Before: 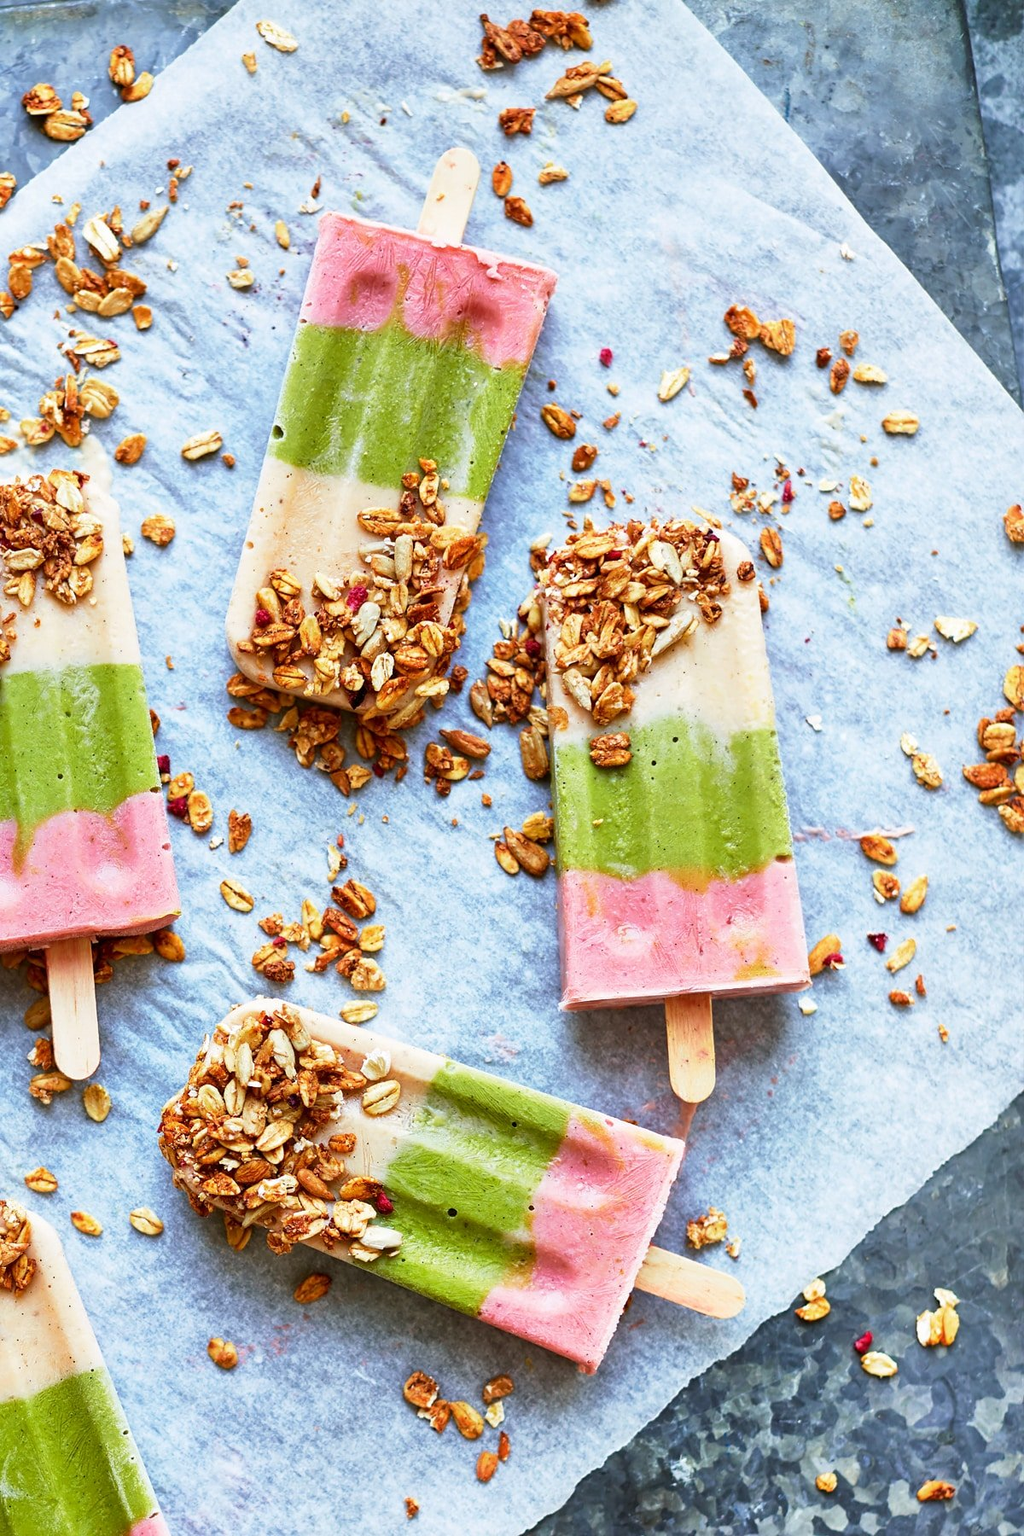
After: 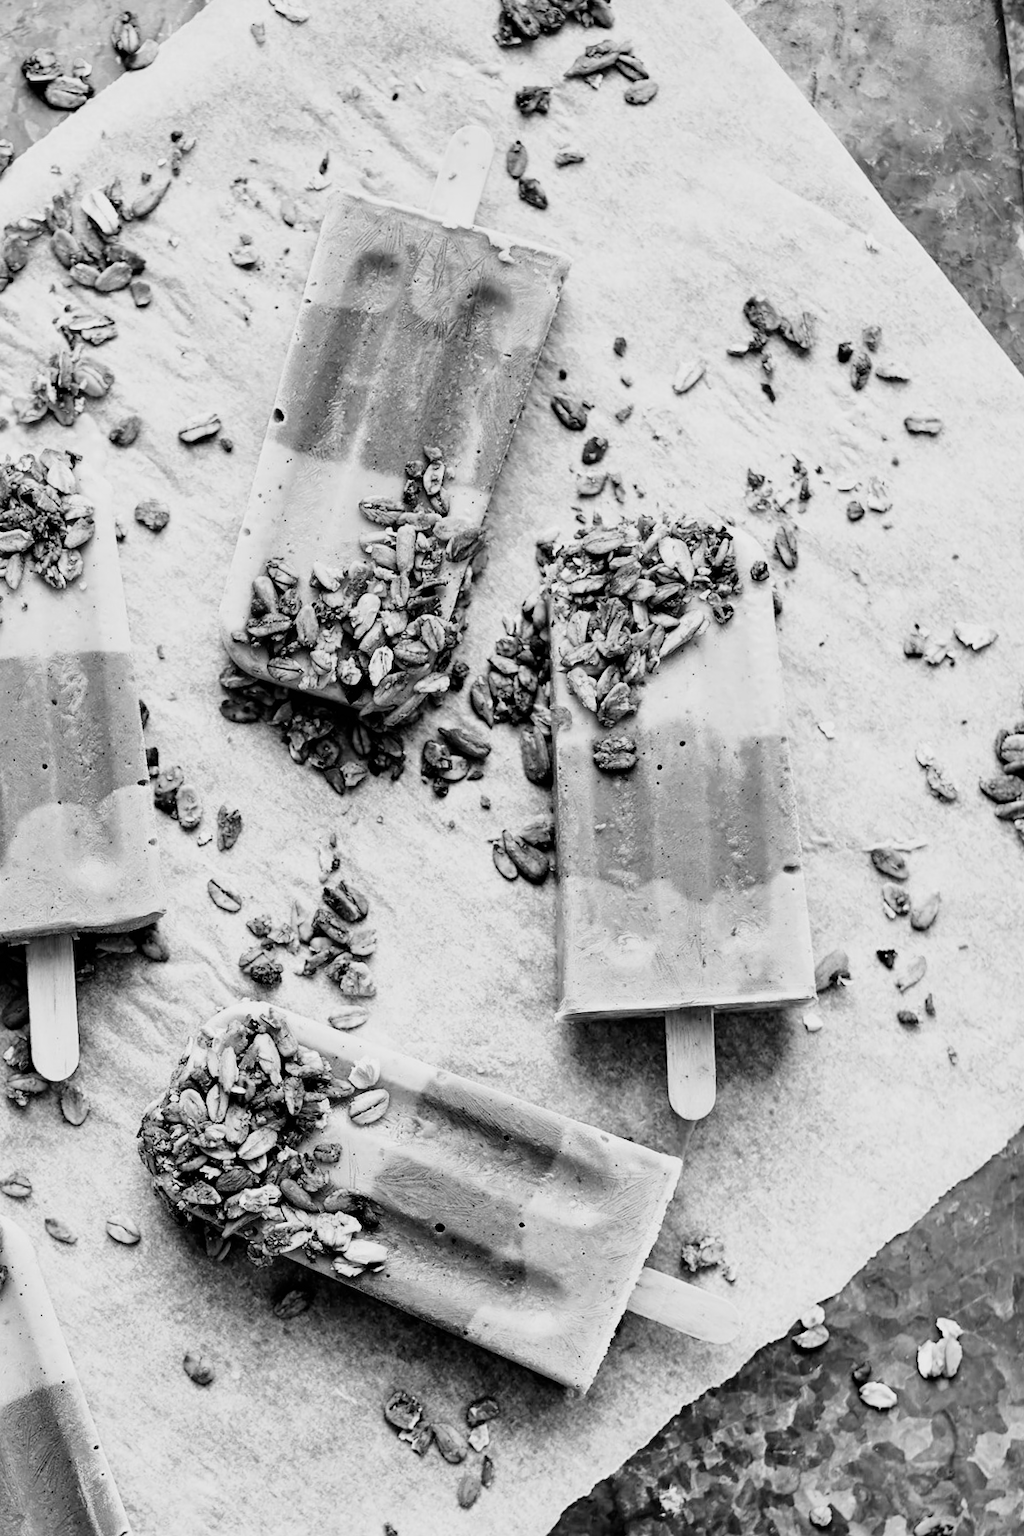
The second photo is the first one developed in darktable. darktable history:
color calibration: output gray [0.21, 0.42, 0.37, 0], illuminant same as pipeline (D50), adaptation XYZ, x 0.346, y 0.358, temperature 5004.78 K
filmic rgb: black relative exposure -4.03 EV, white relative exposure 2.99 EV, hardness 3.01, contrast 1.391, add noise in highlights 0.001, preserve chrominance no, color science v3 (2019), use custom middle-gray values true, contrast in highlights soft
crop and rotate: angle -1.36°
exposure: black level correction 0, exposure 0 EV, compensate exposure bias true, compensate highlight preservation false
